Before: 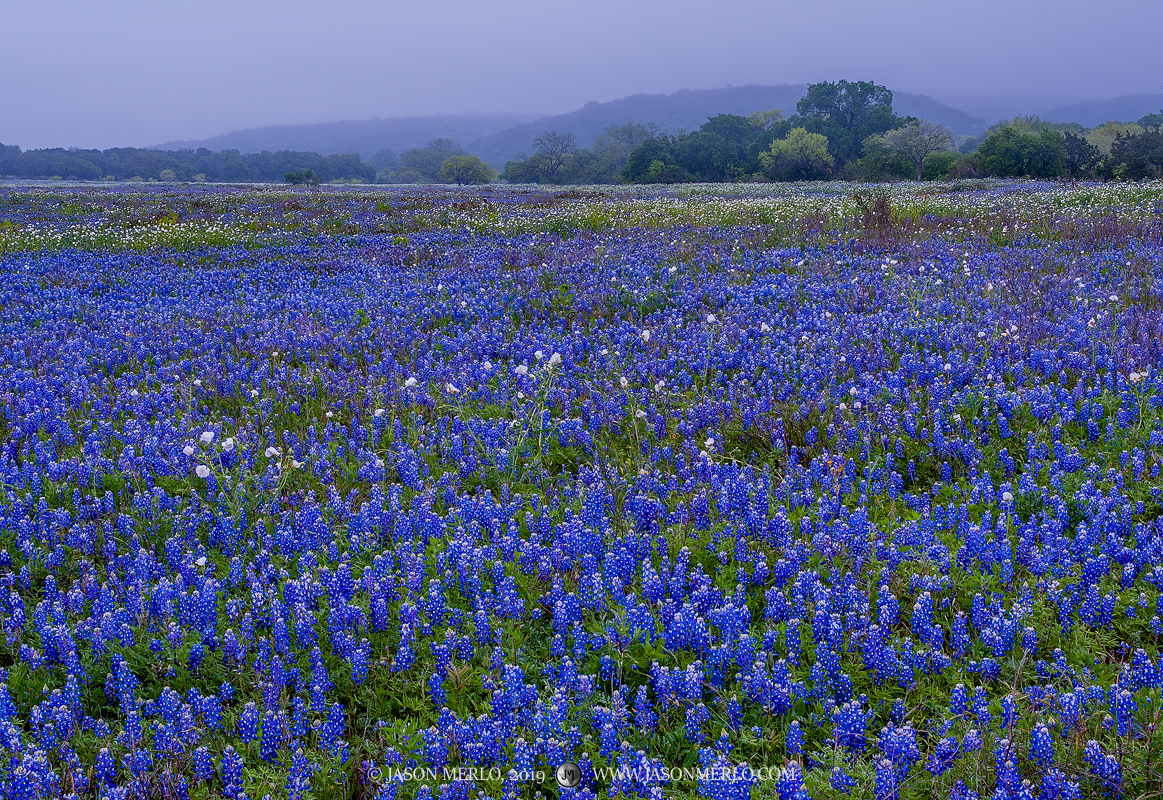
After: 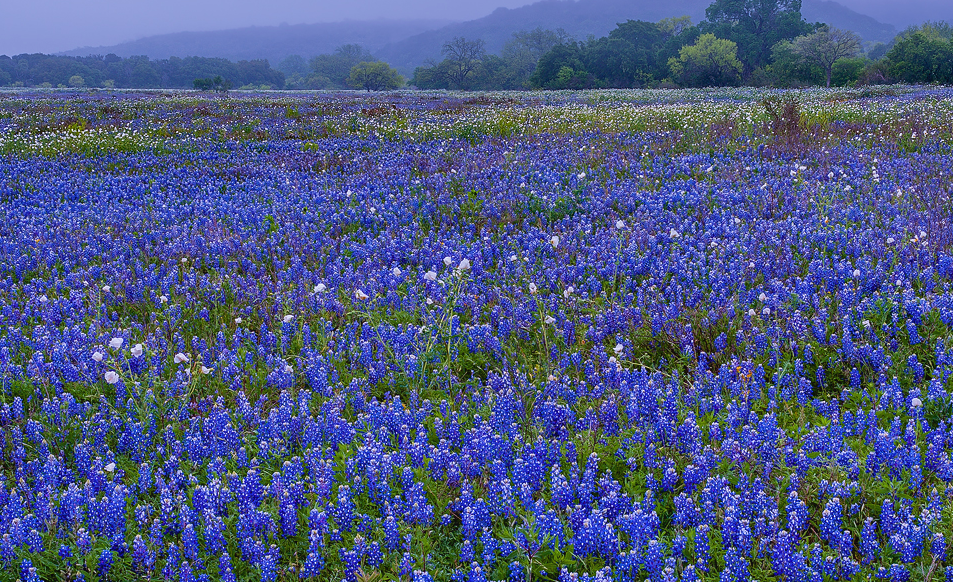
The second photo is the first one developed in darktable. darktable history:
crop: left 7.856%, top 11.836%, right 10.12%, bottom 15.387%
velvia: on, module defaults
bloom: on, module defaults
